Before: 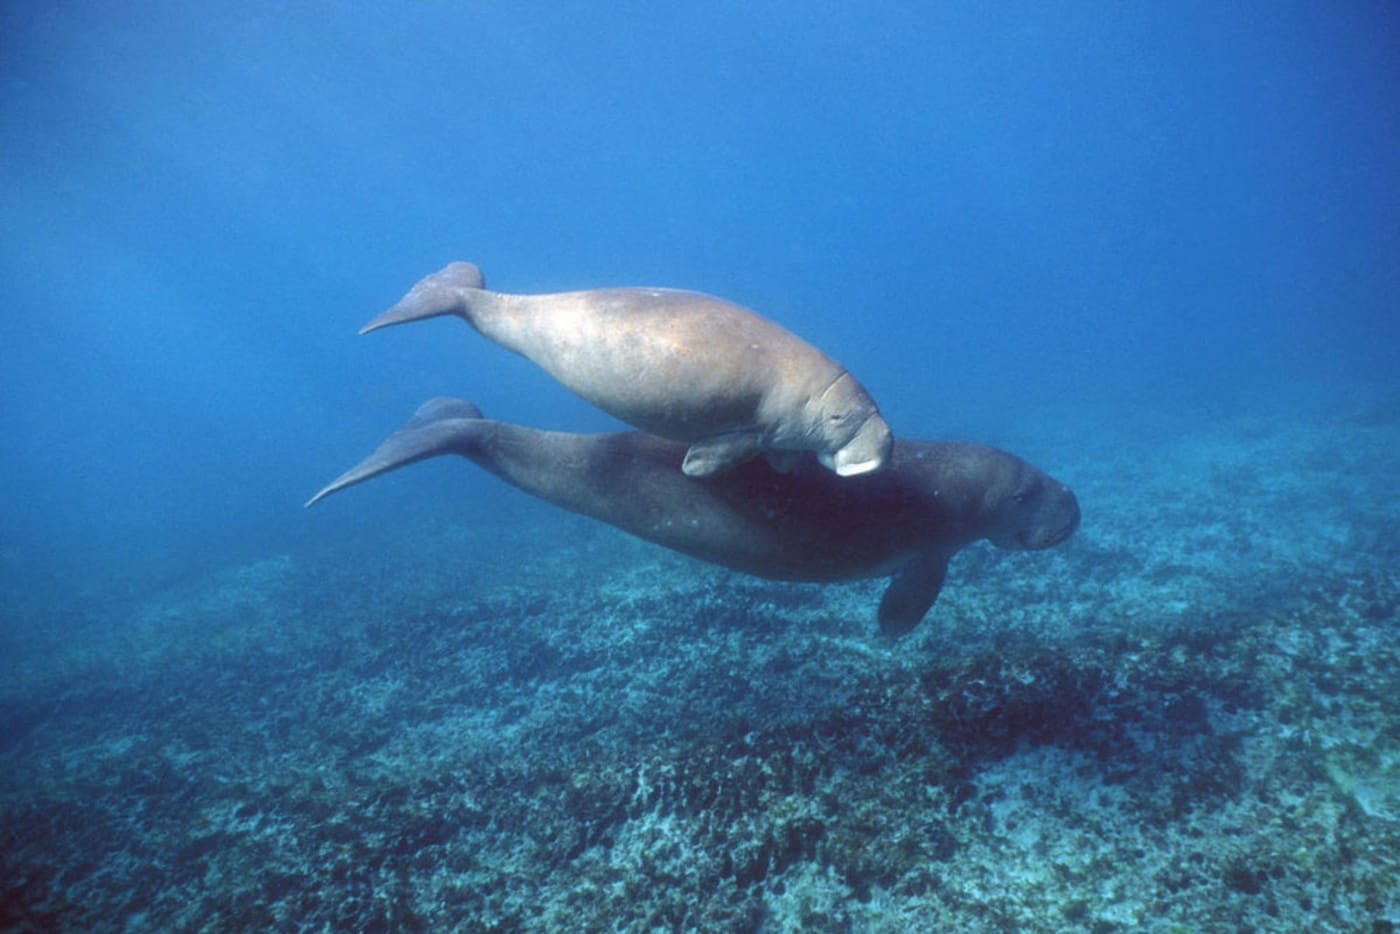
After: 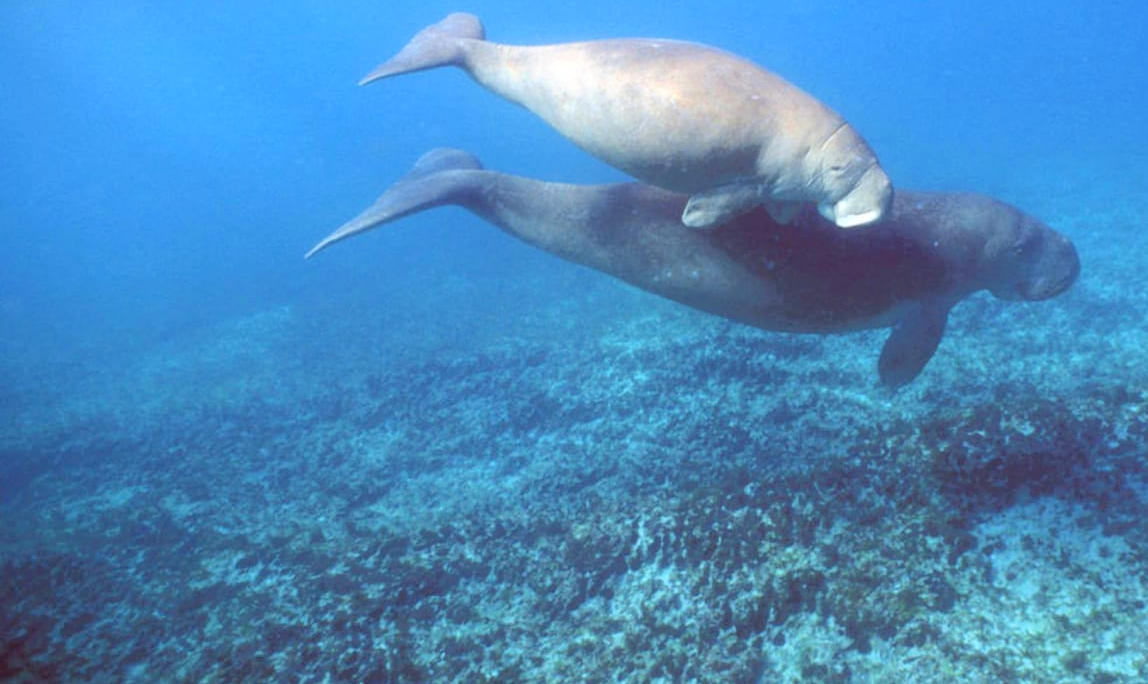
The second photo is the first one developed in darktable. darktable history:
tone curve: curves: ch0 [(0, 0) (0.003, 0.013) (0.011, 0.017) (0.025, 0.035) (0.044, 0.093) (0.069, 0.146) (0.1, 0.179) (0.136, 0.243) (0.177, 0.294) (0.224, 0.332) (0.277, 0.412) (0.335, 0.454) (0.399, 0.531) (0.468, 0.611) (0.543, 0.669) (0.623, 0.738) (0.709, 0.823) (0.801, 0.881) (0.898, 0.951) (1, 1)]
crop: top 26.696%, right 17.944%
